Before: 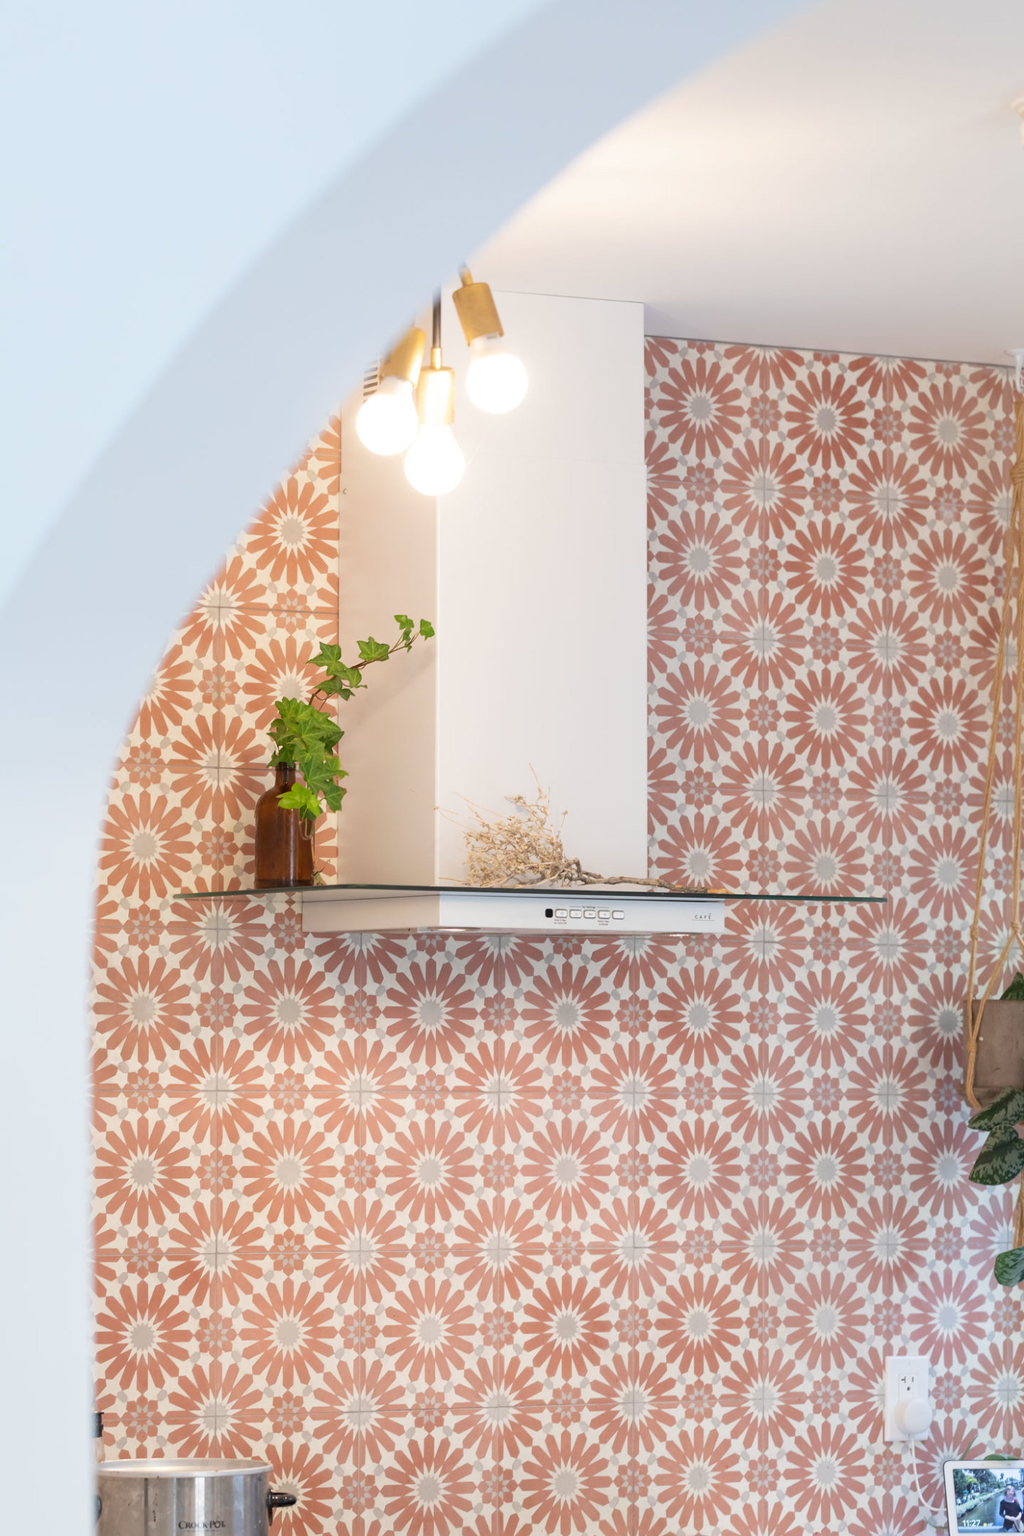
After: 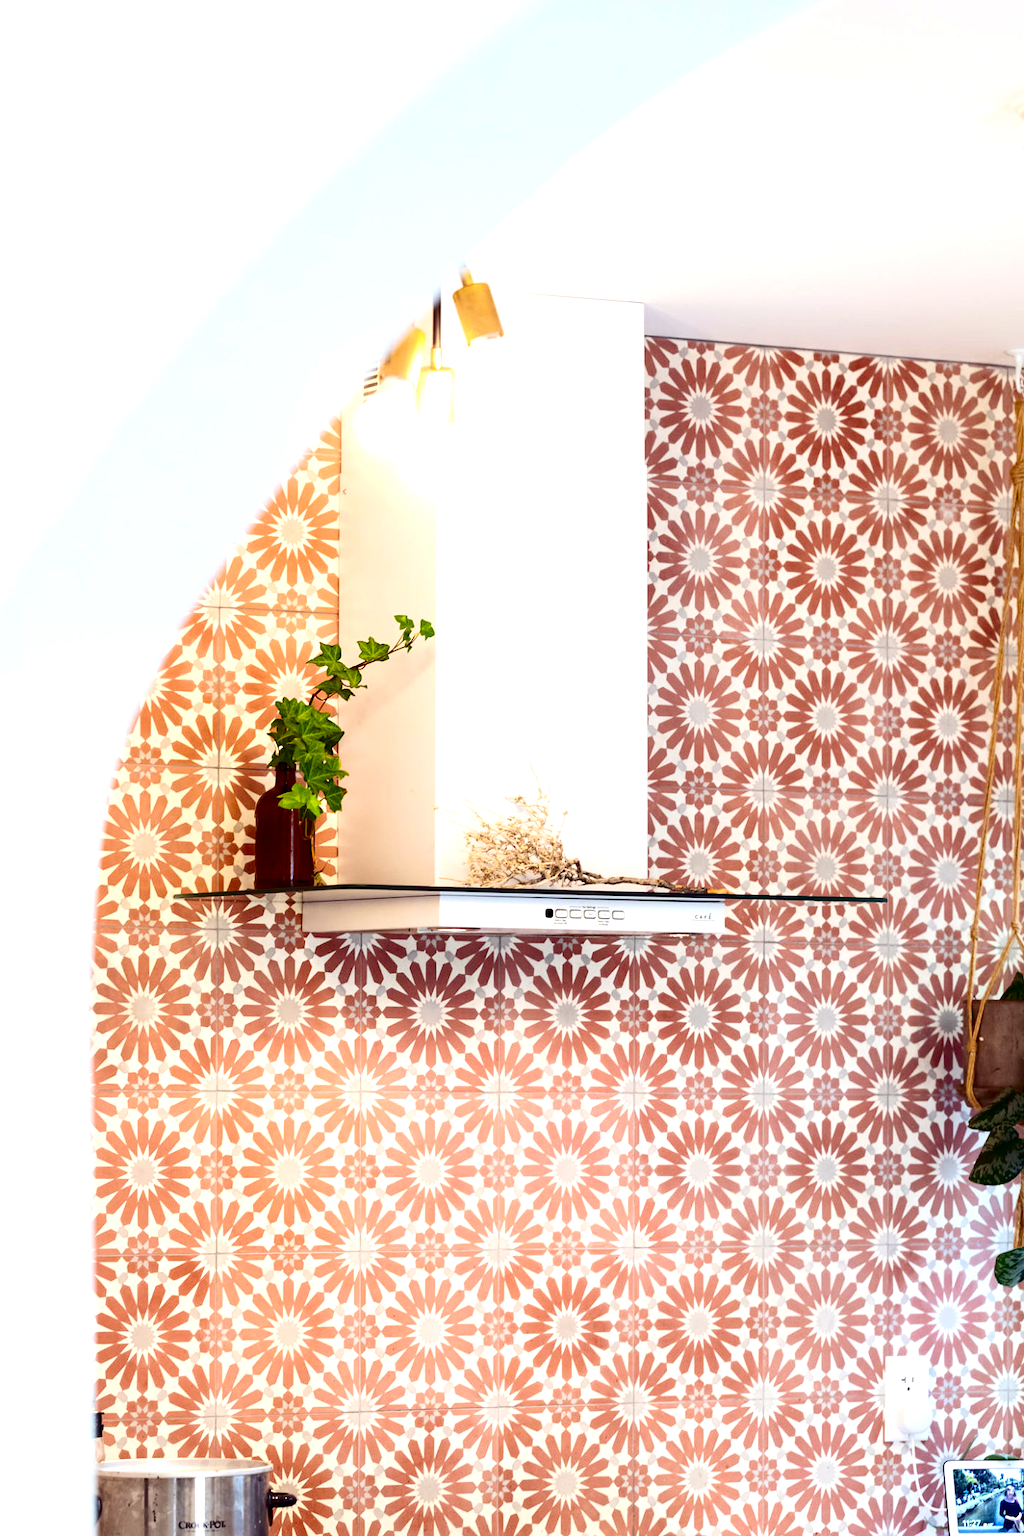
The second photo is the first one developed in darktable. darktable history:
color balance rgb: shadows lift › luminance 0.638%, shadows lift › chroma 6.811%, shadows lift › hue 302.91°, perceptual saturation grading › global saturation 20%, perceptual saturation grading › highlights -25.046%, perceptual saturation grading › shadows 25.549%, perceptual brilliance grading › global brilliance -5.699%, perceptual brilliance grading › highlights 24.634%, perceptual brilliance grading › mid-tones 7.161%, perceptual brilliance grading › shadows -4.533%, global vibrance 20%
exposure: black level correction 0.01, exposure 0.01 EV, compensate highlight preservation false
contrast brightness saturation: contrast 0.239, brightness -0.24, saturation 0.142
